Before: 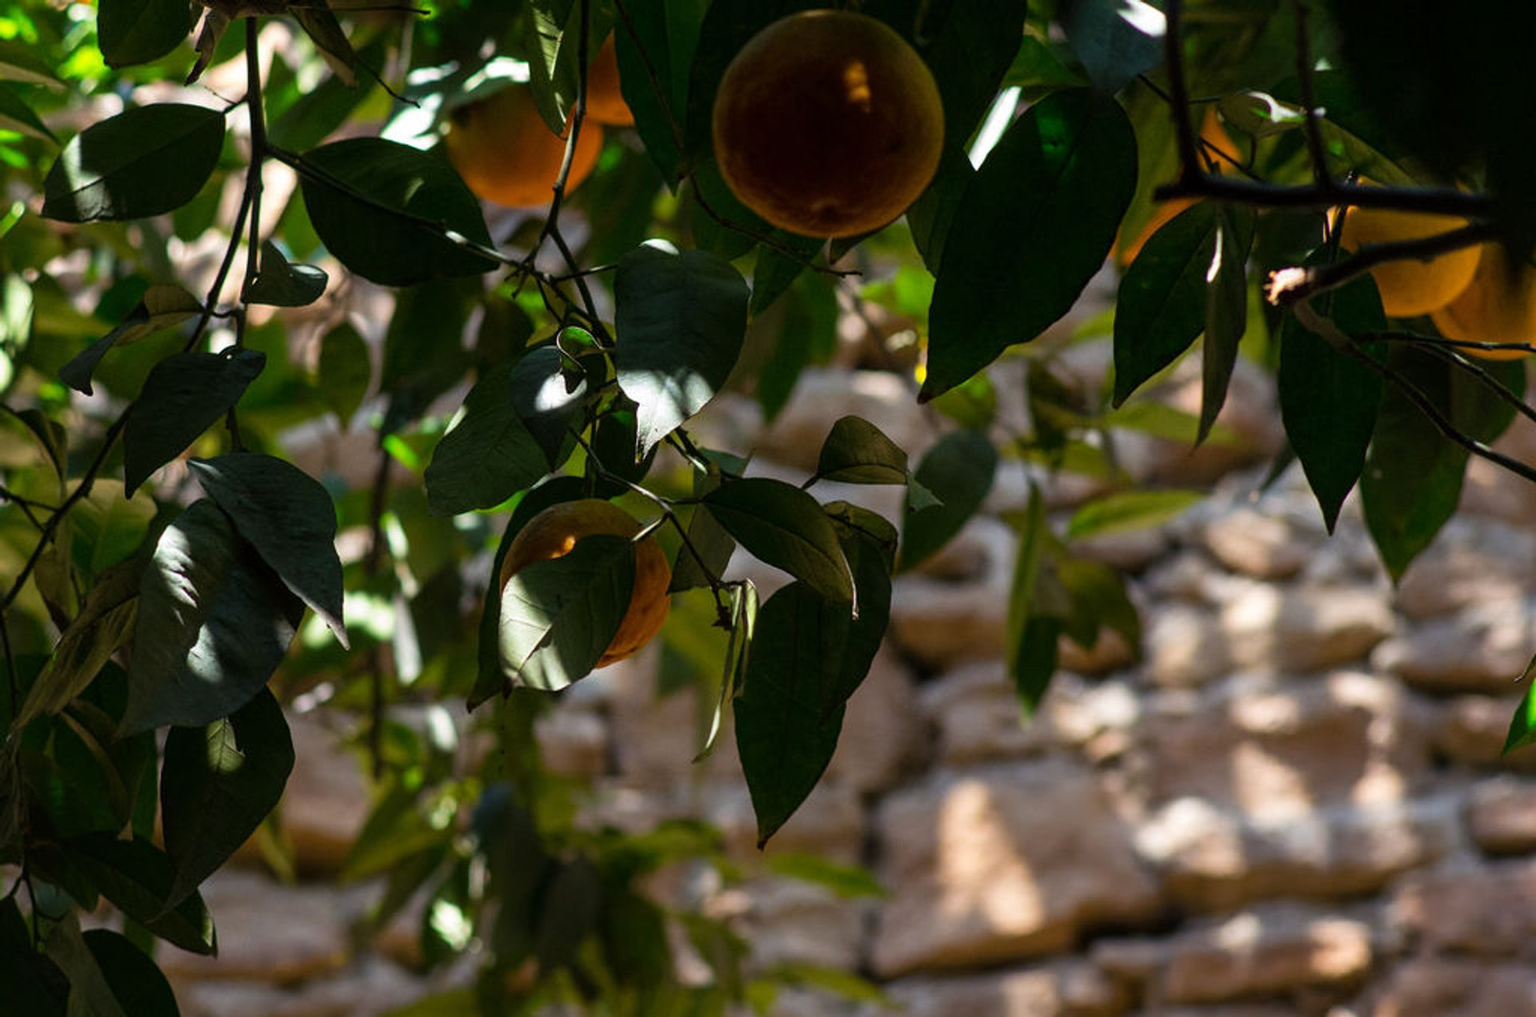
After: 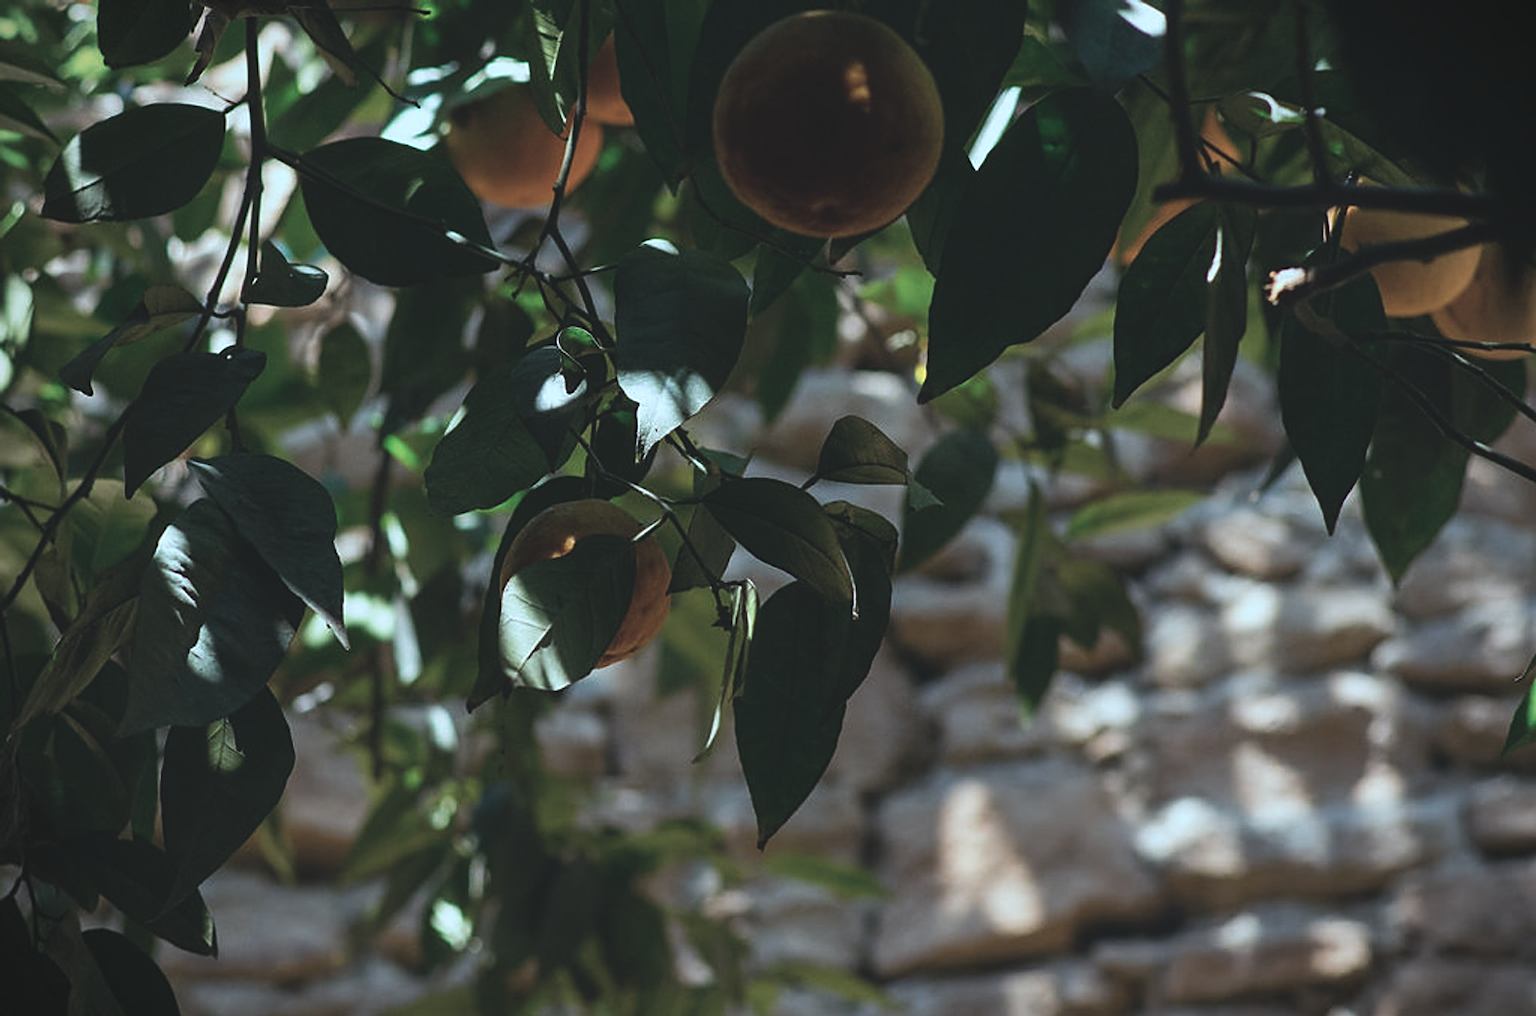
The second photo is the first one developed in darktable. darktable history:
sharpen: on, module defaults
vignetting: fall-off start 88.98%, fall-off radius 43.08%, width/height ratio 1.157, unbound false
color correction: highlights a* -13.09, highlights b* -17.9, saturation 0.707
exposure: black level correction -0.015, exposure -0.13 EV, compensate highlight preservation false
contrast brightness saturation: contrast -0.019, brightness -0.014, saturation 0.03
